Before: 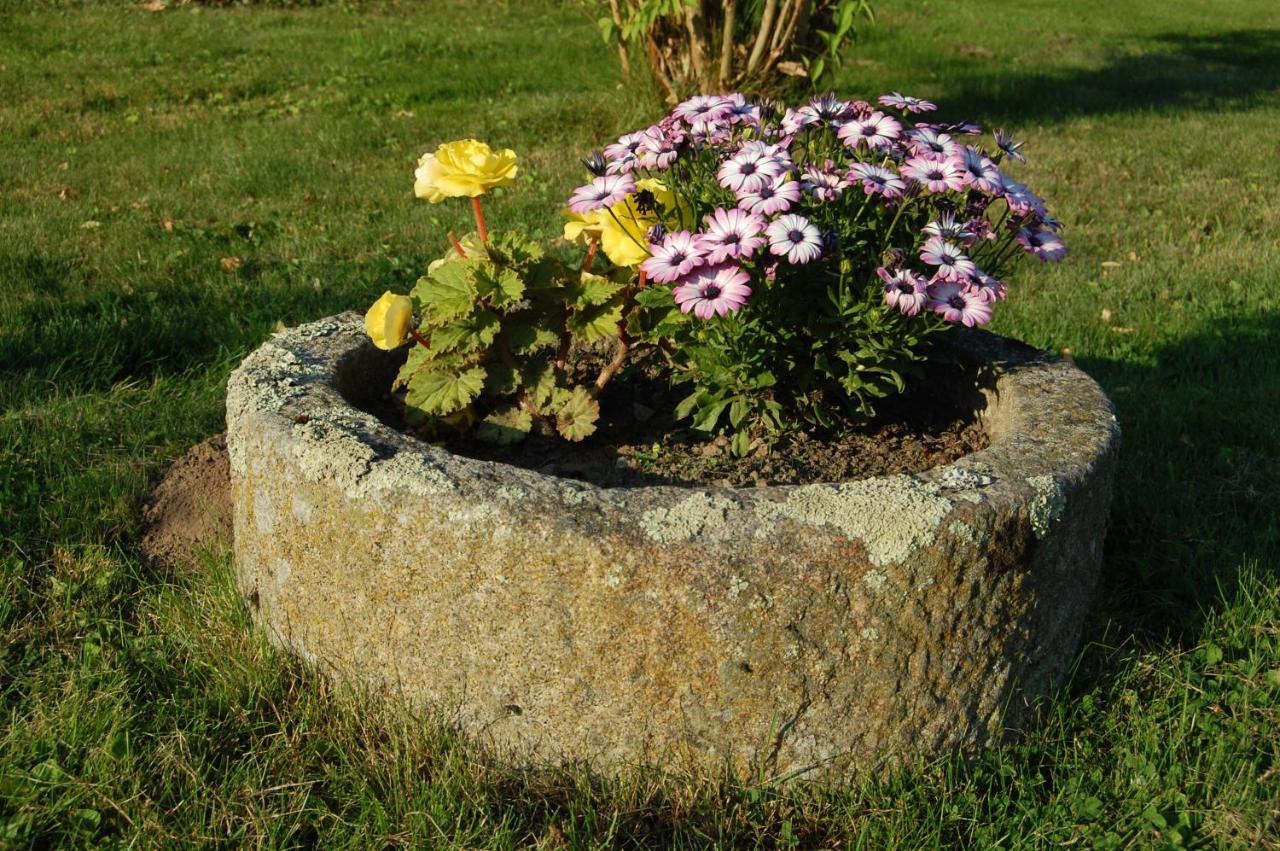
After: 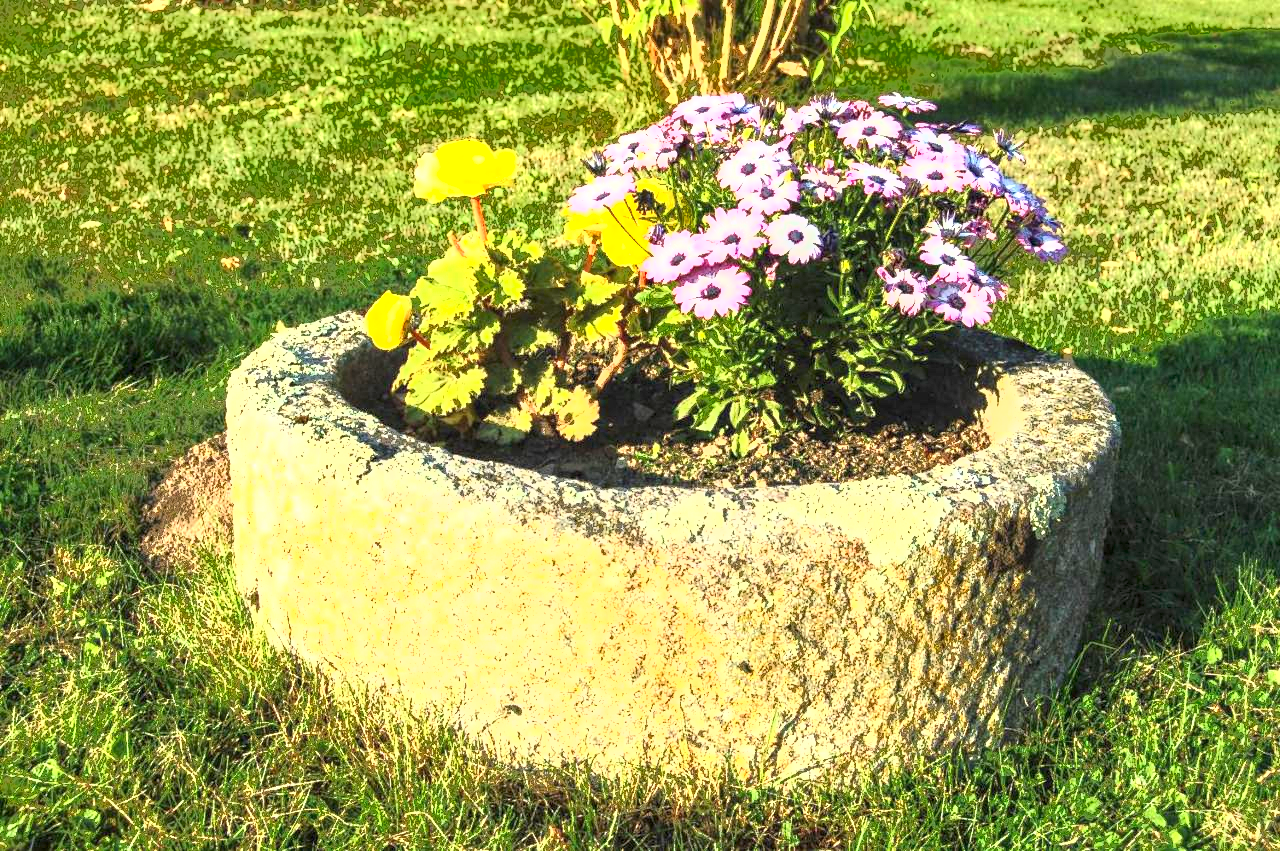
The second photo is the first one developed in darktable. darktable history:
local contrast: on, module defaults
exposure: black level correction 0, exposure 2.138 EV, compensate exposure bias true, compensate highlight preservation false
fill light: exposure -0.73 EV, center 0.69, width 2.2
